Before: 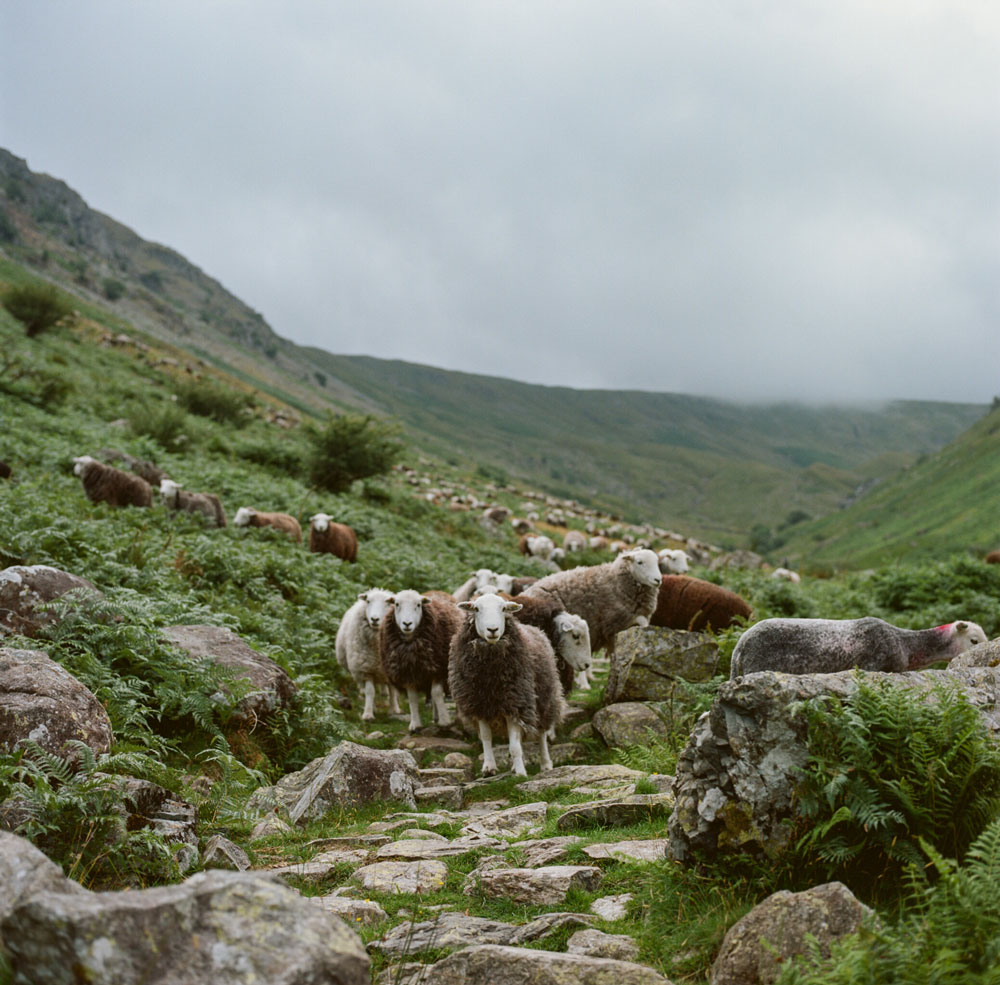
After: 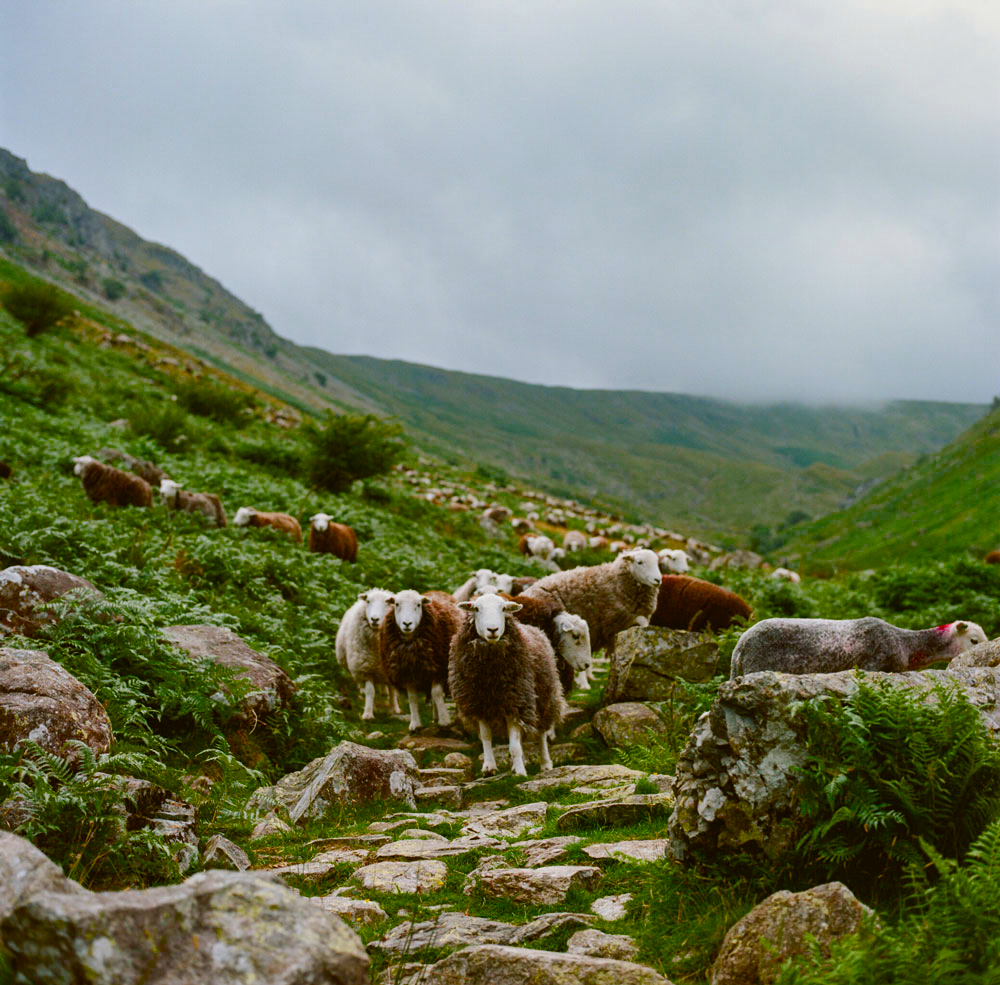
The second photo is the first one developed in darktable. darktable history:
contrast brightness saturation: saturation 0.18
shadows and highlights: shadows 20.91, highlights -35.74, soften with gaussian
color balance rgb: highlights gain › chroma 0.203%, highlights gain › hue 331.24°, perceptual saturation grading › global saturation 27.232%, perceptual saturation grading › highlights -28.709%, perceptual saturation grading › mid-tones 15.908%, perceptual saturation grading › shadows 34.453%, global vibrance 16.551%, saturation formula JzAzBz (2021)
